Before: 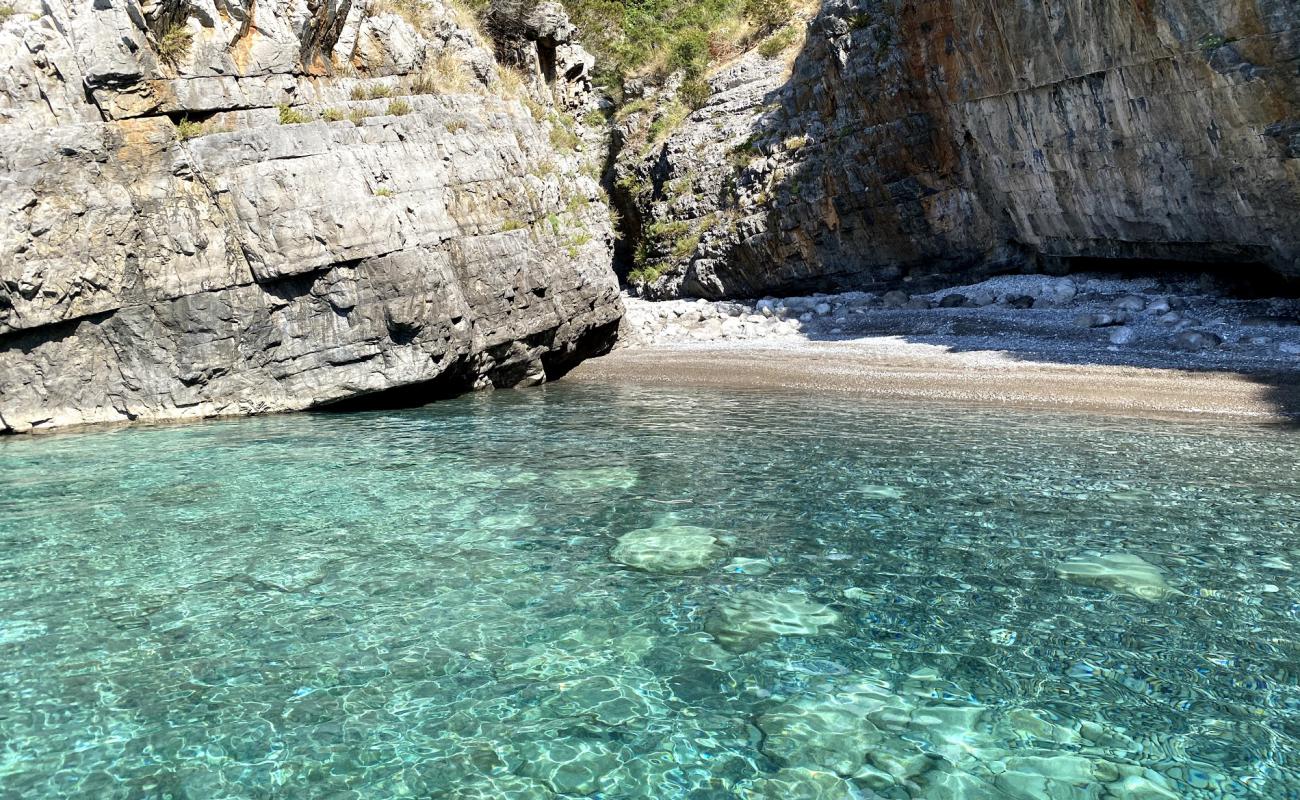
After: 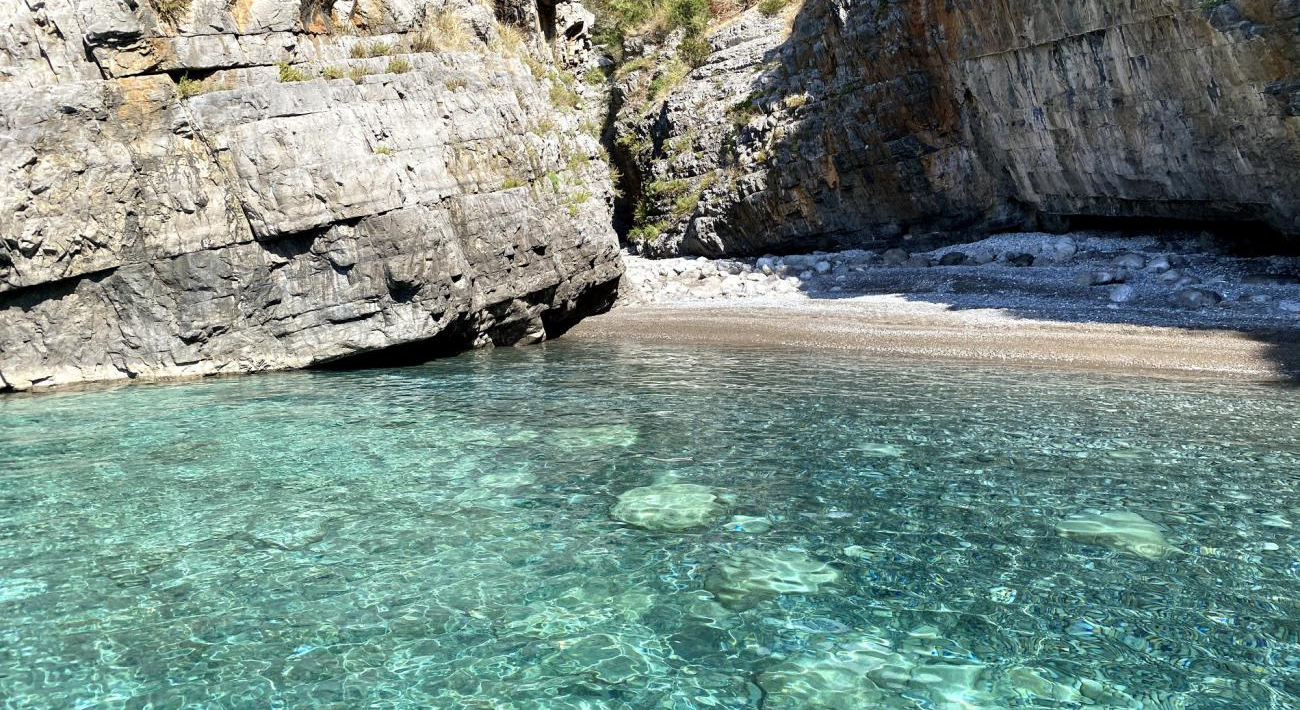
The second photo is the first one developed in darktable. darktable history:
crop and rotate: top 5.466%, bottom 5.719%
